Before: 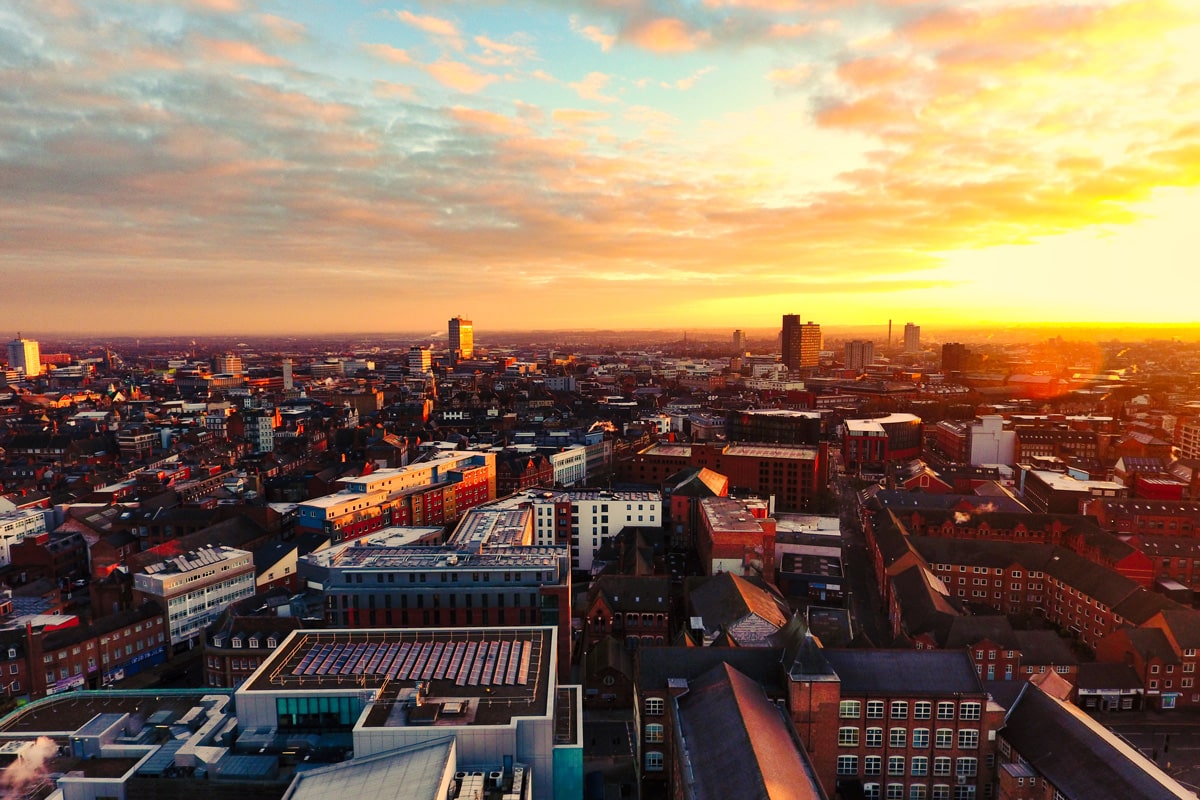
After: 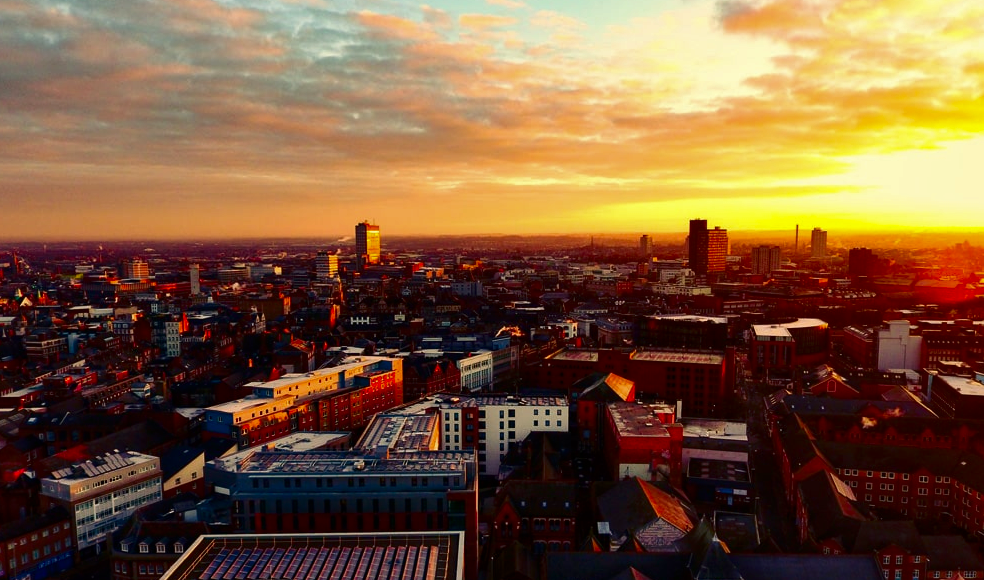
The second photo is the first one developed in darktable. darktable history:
exposure: compensate highlight preservation false
crop: left 7.817%, top 11.939%, right 10.12%, bottom 15.437%
contrast brightness saturation: brightness -0.245, saturation 0.196
